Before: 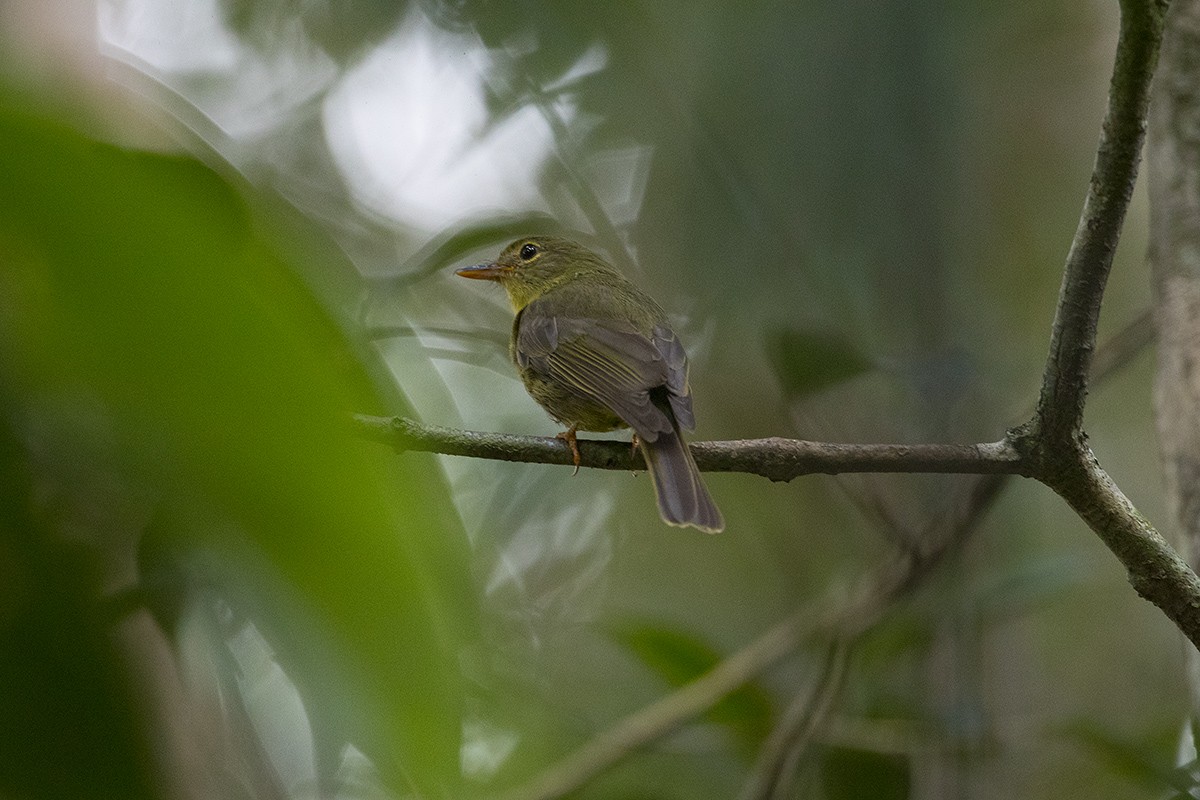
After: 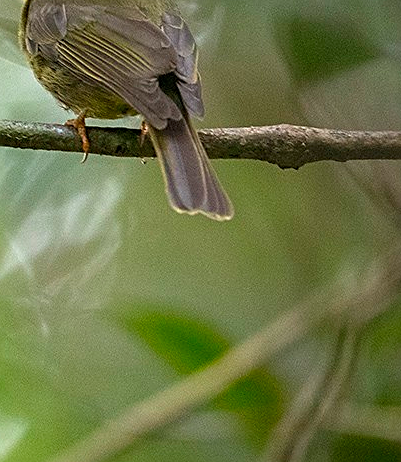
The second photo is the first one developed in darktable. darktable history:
sharpen: on, module defaults
crop: left 40.944%, top 39.133%, right 25.582%, bottom 3.115%
exposure: black level correction 0, exposure 0.896 EV, compensate highlight preservation false
